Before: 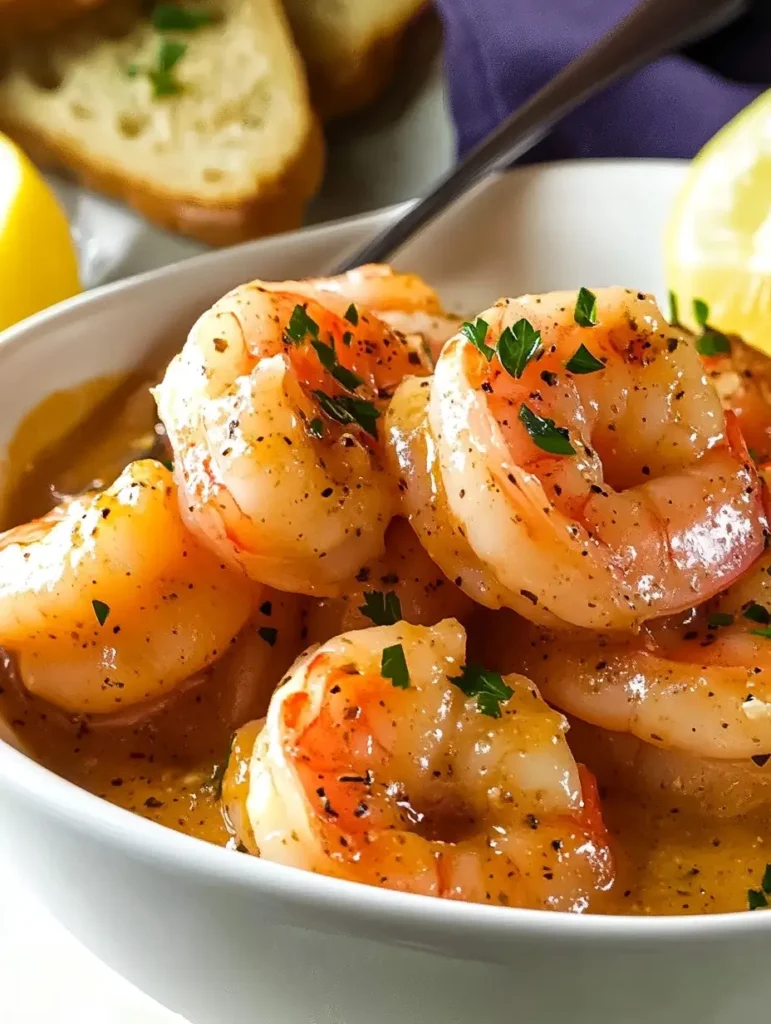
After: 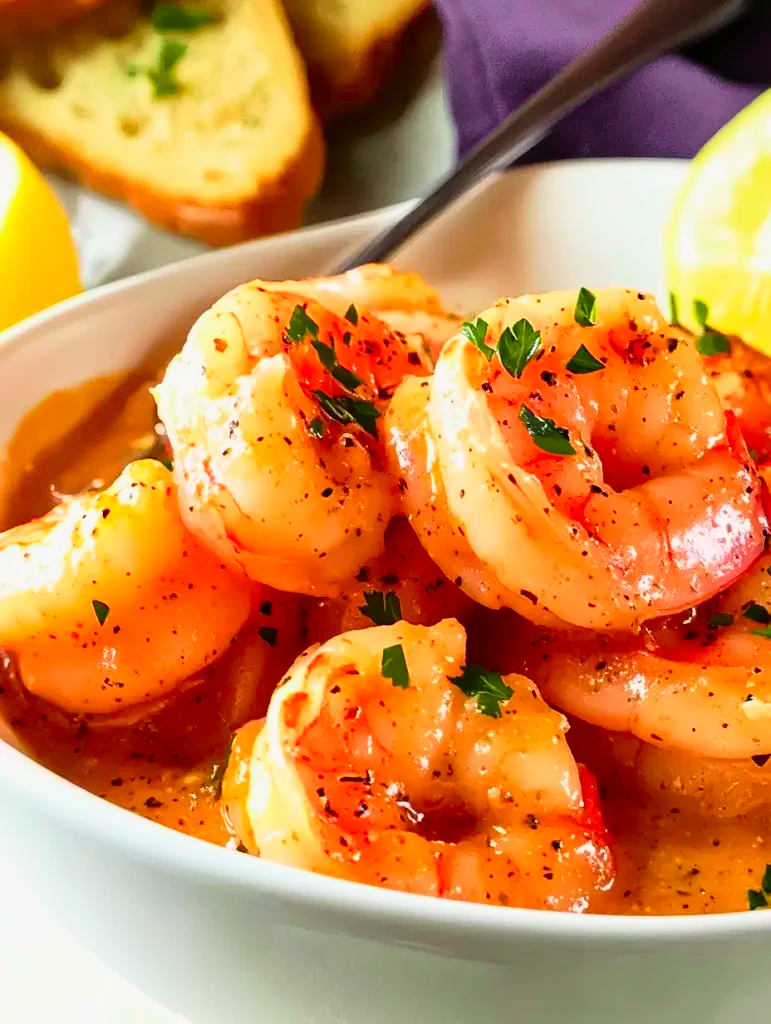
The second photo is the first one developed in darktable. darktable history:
tone curve: curves: ch0 [(0, 0.005) (0.103, 0.097) (0.18, 0.22) (0.378, 0.482) (0.504, 0.631) (0.663, 0.801) (0.834, 0.914) (1, 0.971)]; ch1 [(0, 0) (0.172, 0.123) (0.324, 0.253) (0.396, 0.388) (0.478, 0.461) (0.499, 0.498) (0.545, 0.587) (0.604, 0.692) (0.704, 0.818) (1, 1)]; ch2 [(0, 0) (0.411, 0.424) (0.496, 0.5) (0.521, 0.537) (0.555, 0.585) (0.628, 0.703) (1, 1)], color space Lab, independent channels, preserve colors none
